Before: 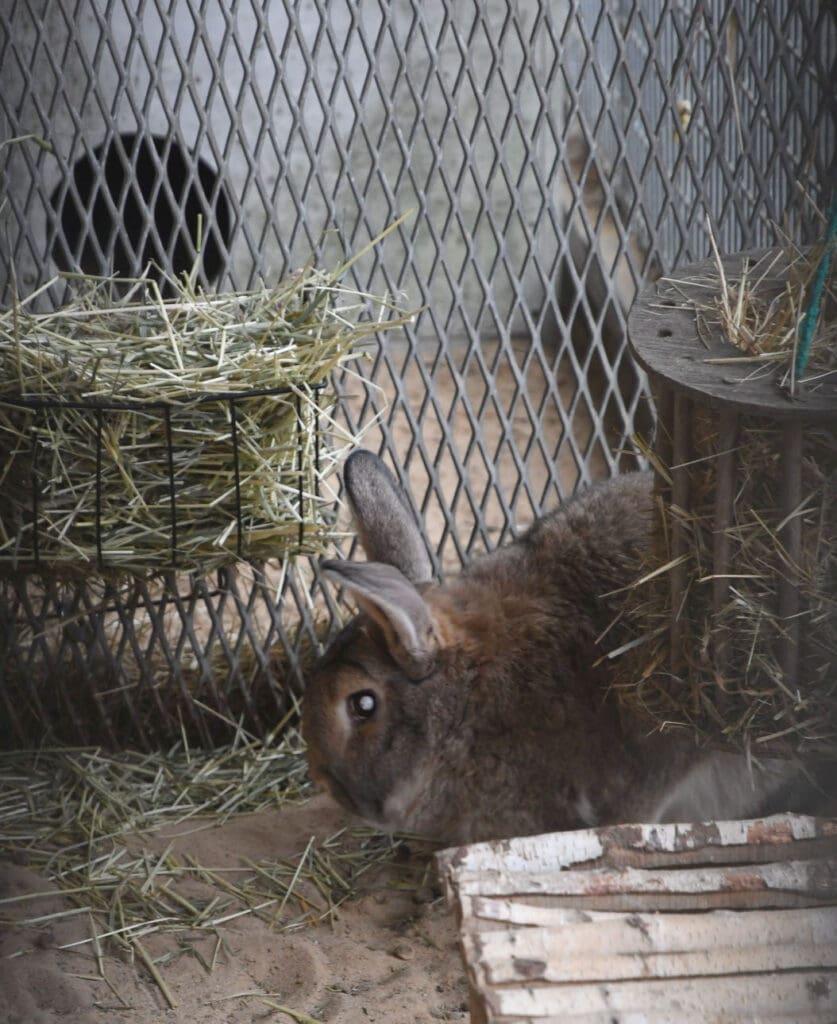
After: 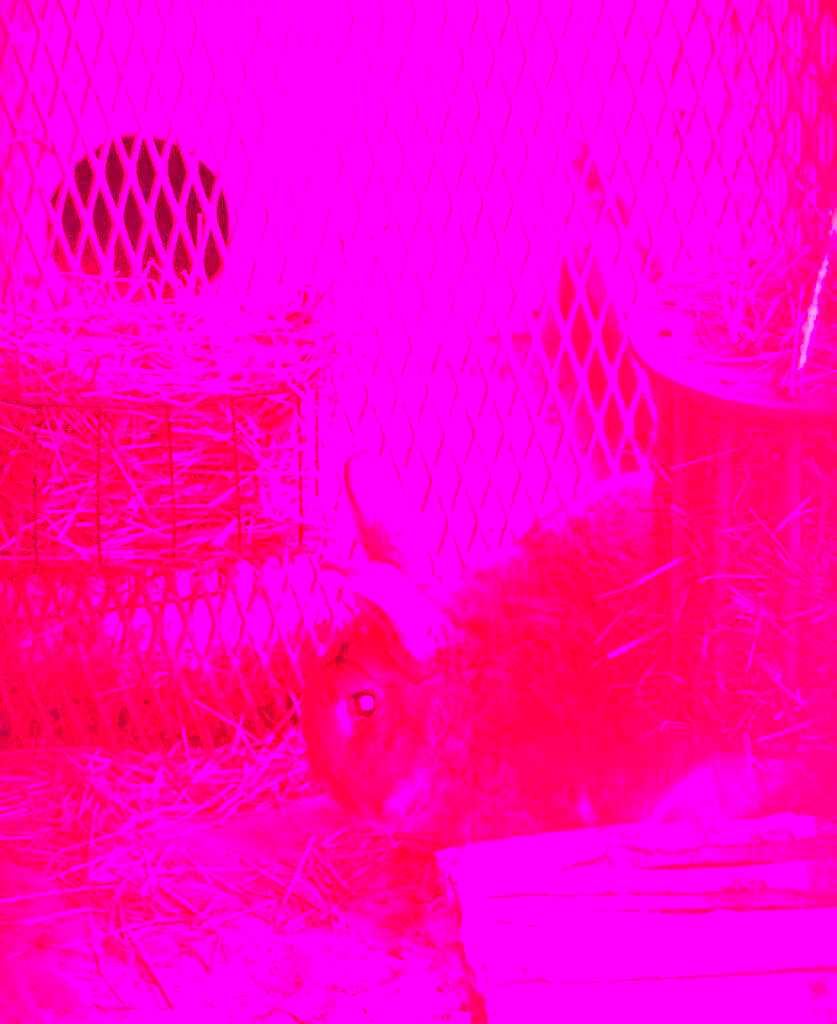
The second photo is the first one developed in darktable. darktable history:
exposure: exposure 1.5 EV, compensate highlight preservation false
color zones: curves: ch1 [(0, 0.708) (0.088, 0.648) (0.245, 0.187) (0.429, 0.326) (0.571, 0.498) (0.714, 0.5) (0.857, 0.5) (1, 0.708)]
white balance: red 4.26, blue 1.802
